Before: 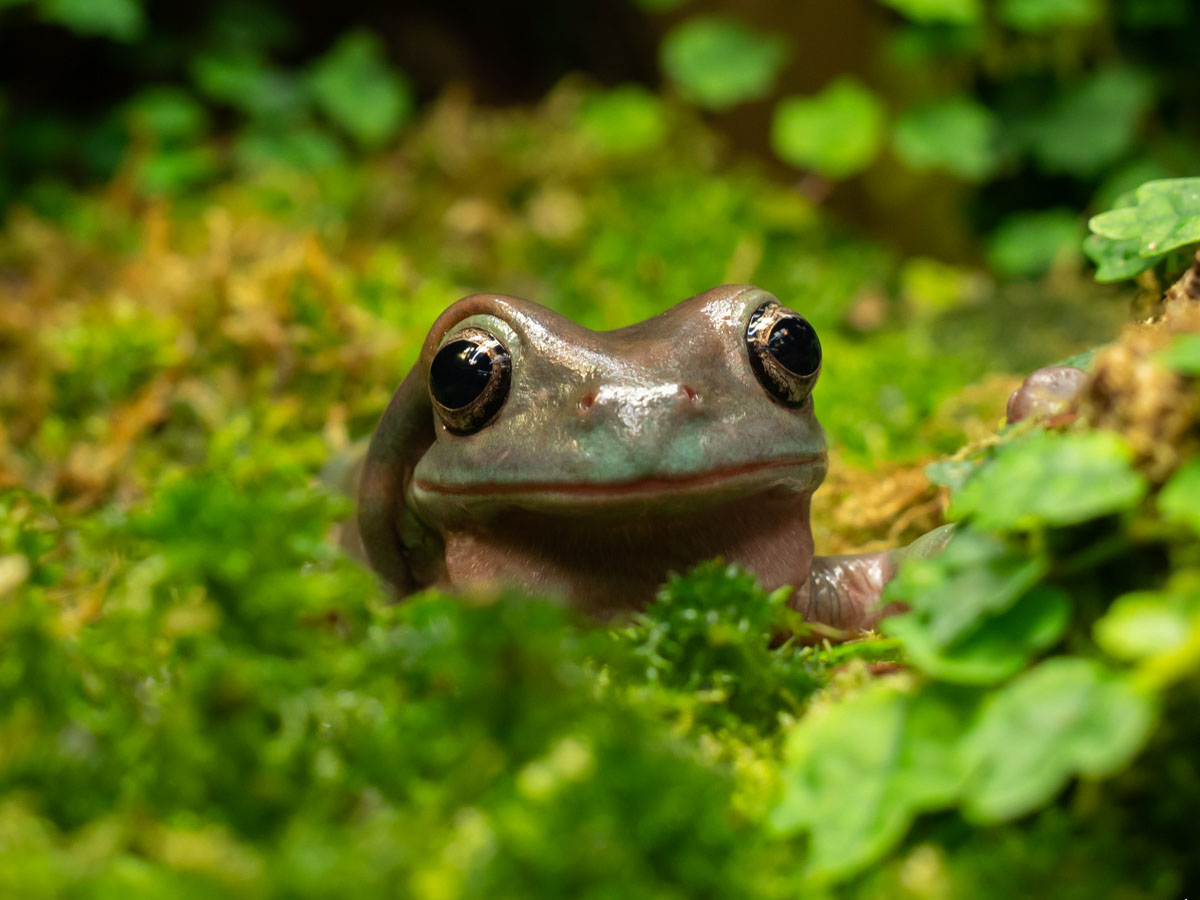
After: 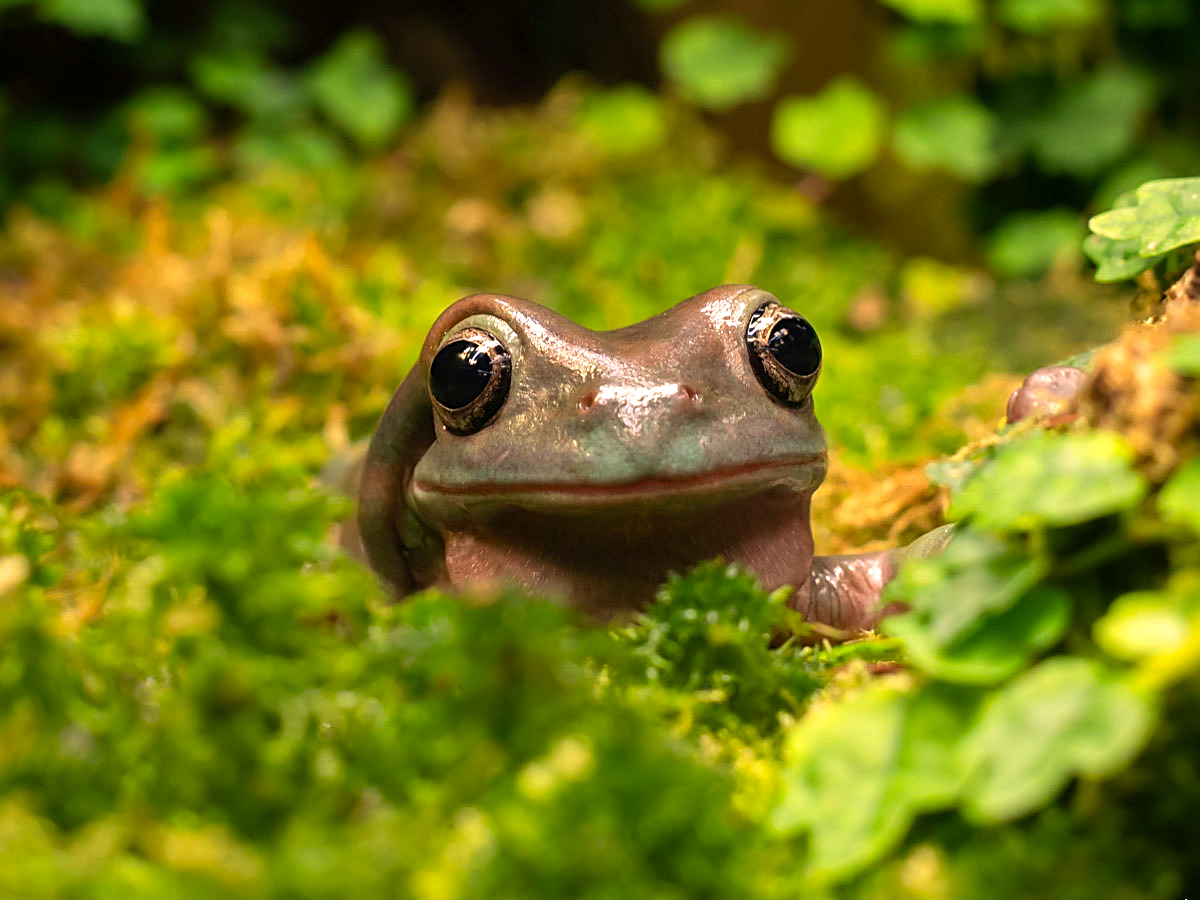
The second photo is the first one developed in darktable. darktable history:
exposure: exposure 0.376 EV, compensate highlight preservation false
sharpen: on, module defaults
color correction: highlights a* 14.52, highlights b* 4.84
white balance: red 1.009, blue 0.985
